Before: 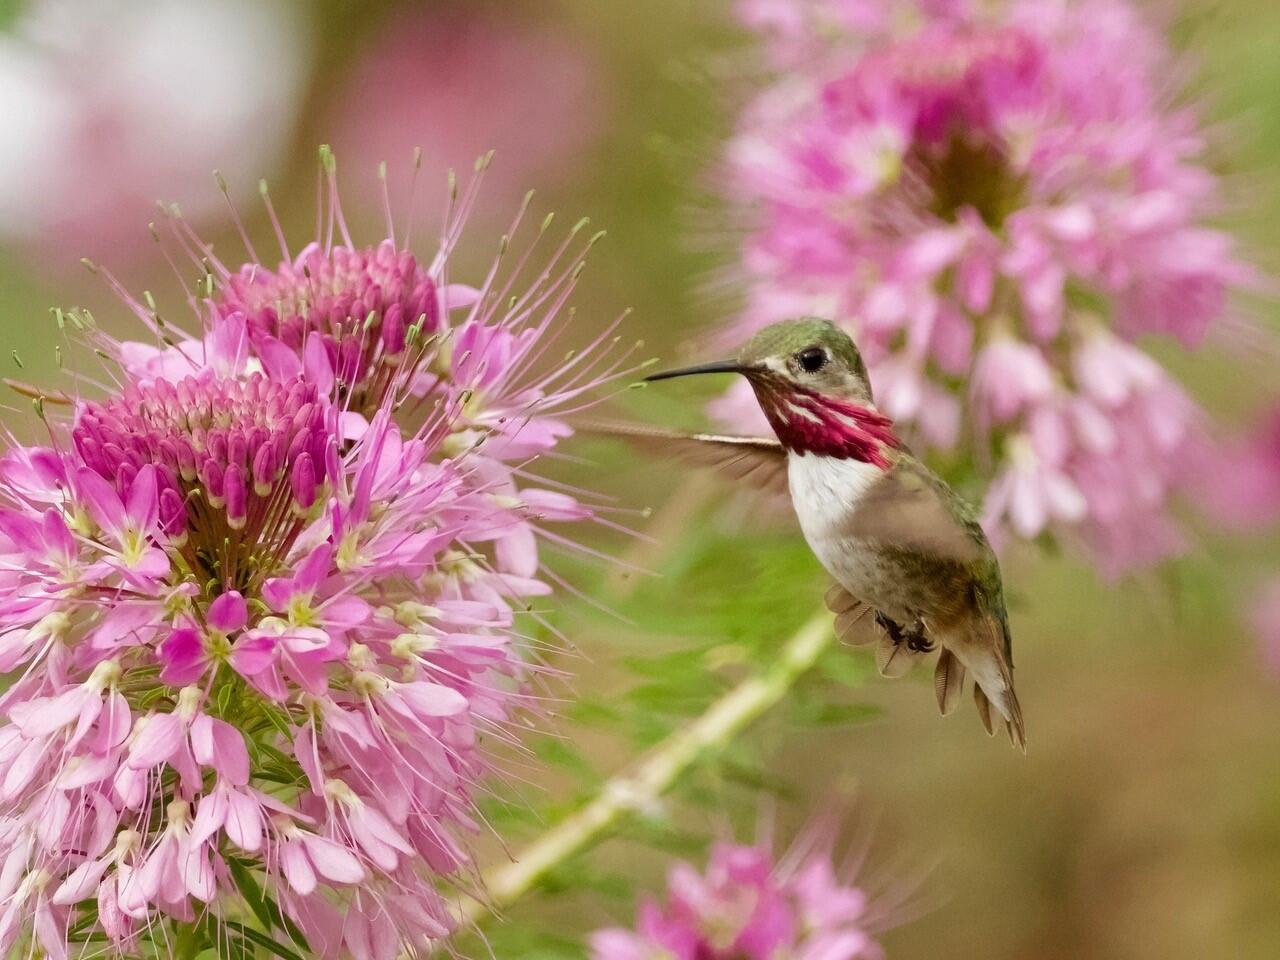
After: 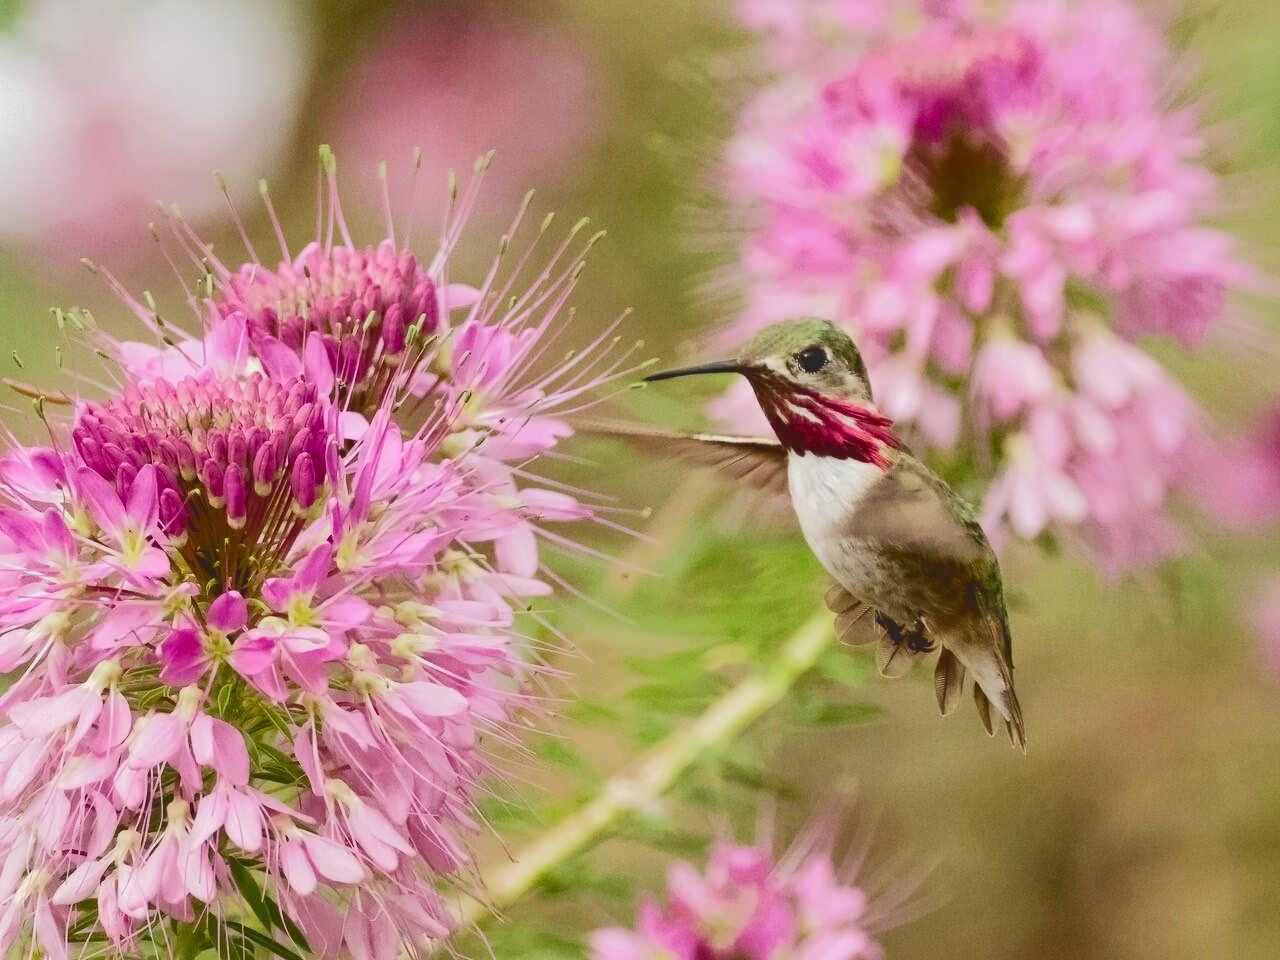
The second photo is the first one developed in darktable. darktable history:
tone curve: curves: ch0 [(0, 0) (0.003, 0.15) (0.011, 0.151) (0.025, 0.15) (0.044, 0.15) (0.069, 0.151) (0.1, 0.153) (0.136, 0.16) (0.177, 0.183) (0.224, 0.21) (0.277, 0.253) (0.335, 0.309) (0.399, 0.389) (0.468, 0.479) (0.543, 0.58) (0.623, 0.677) (0.709, 0.747) (0.801, 0.808) (0.898, 0.87) (1, 1)], color space Lab, independent channels, preserve colors none
